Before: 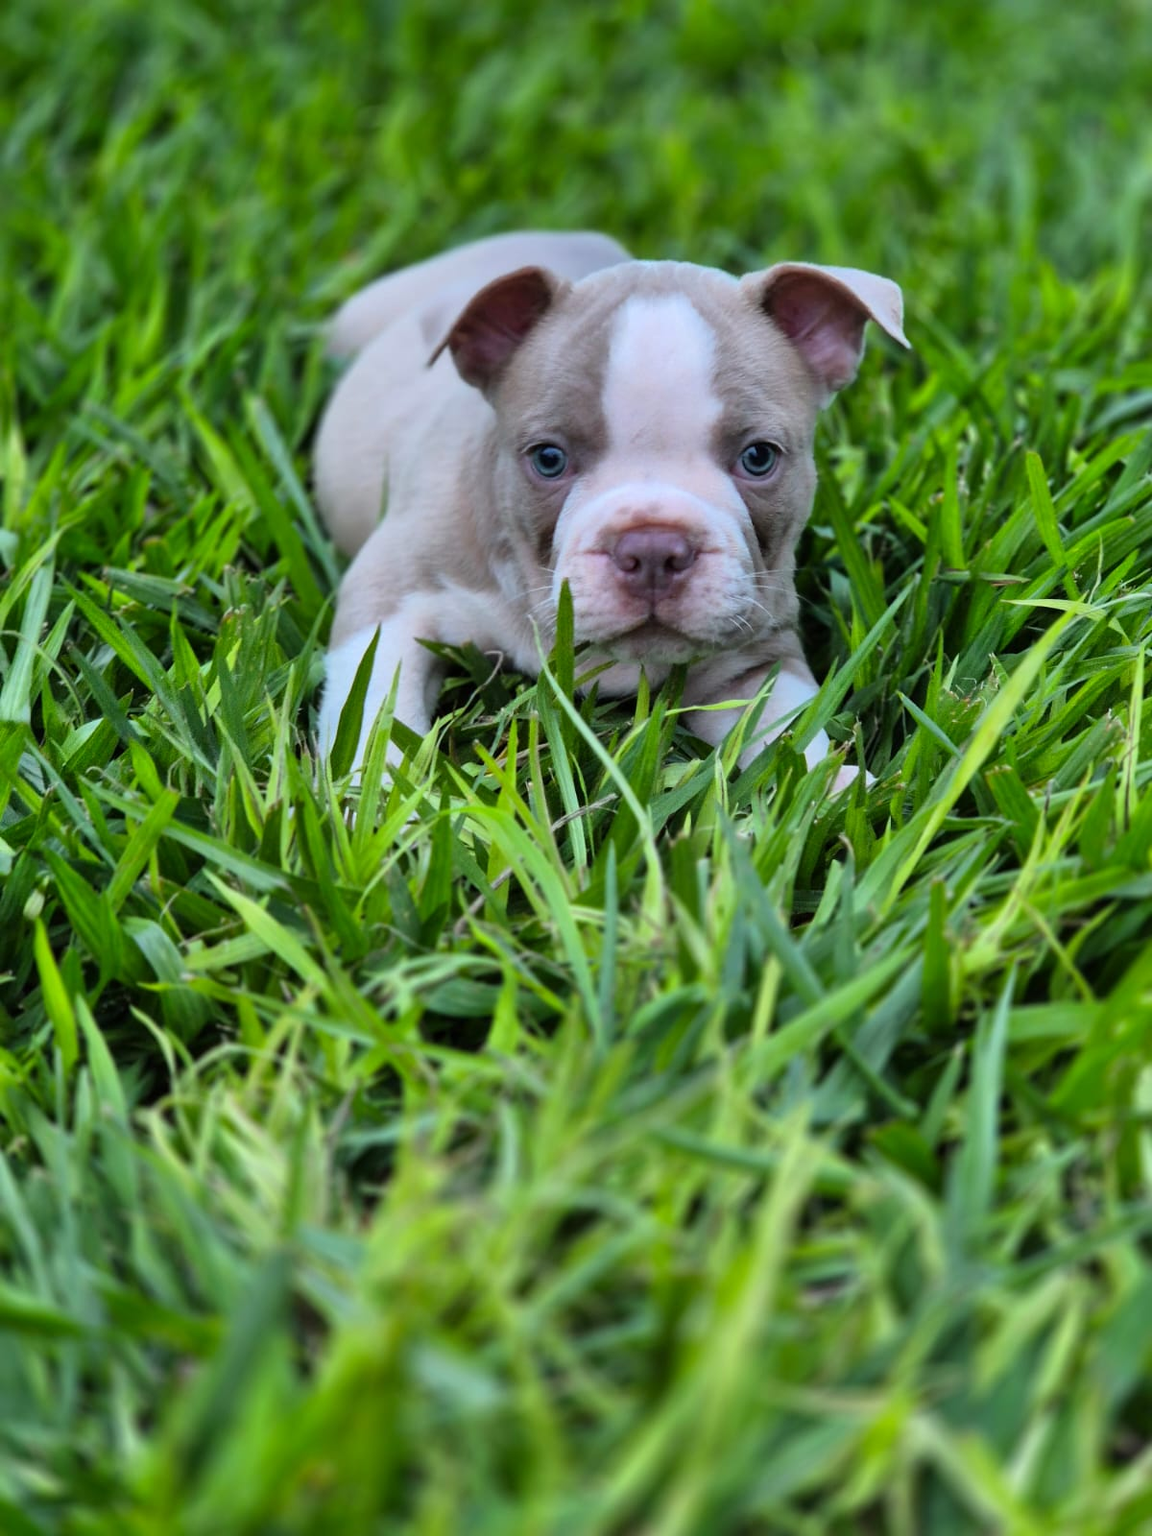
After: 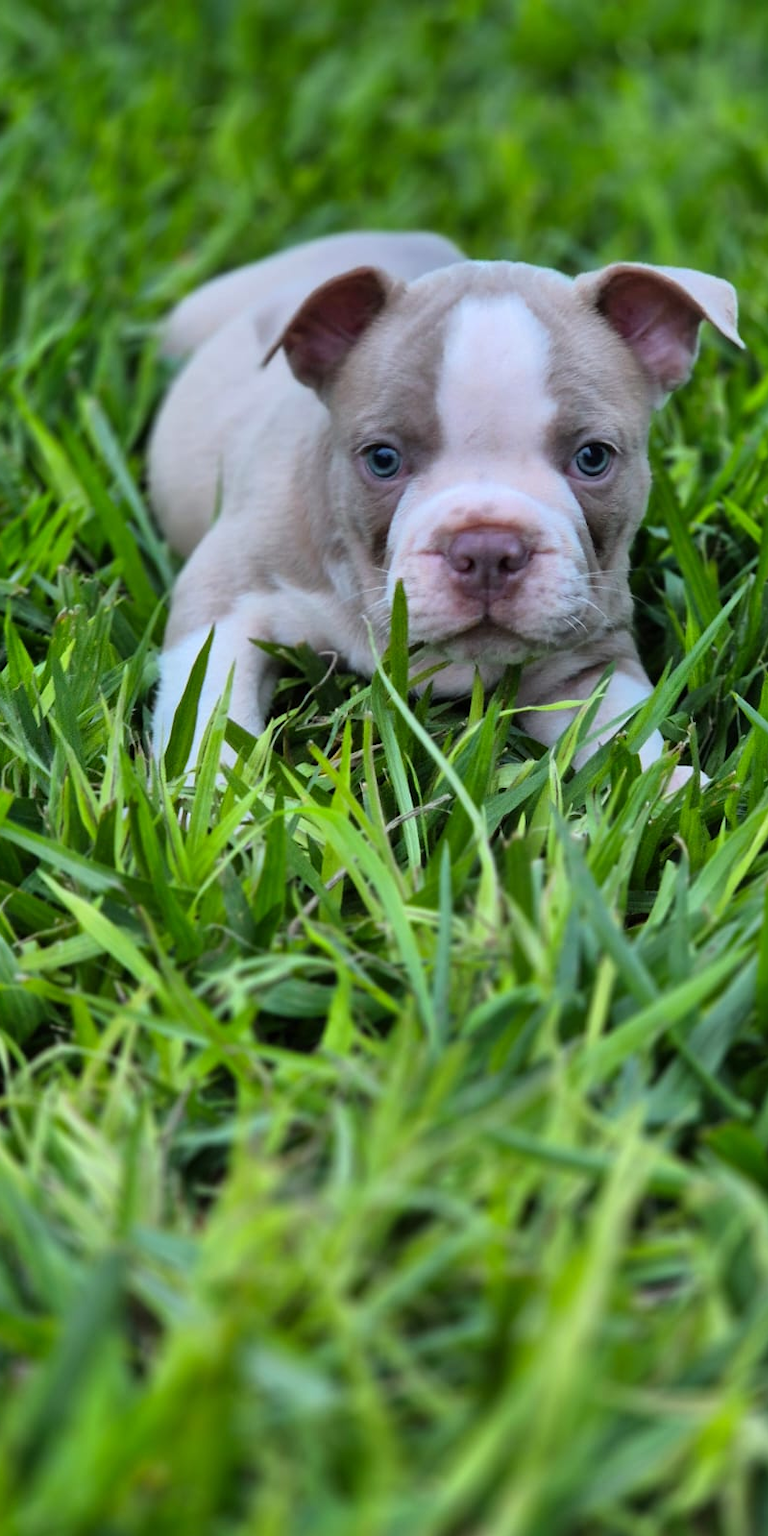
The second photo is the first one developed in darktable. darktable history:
crop and rotate: left 14.486%, right 18.815%
